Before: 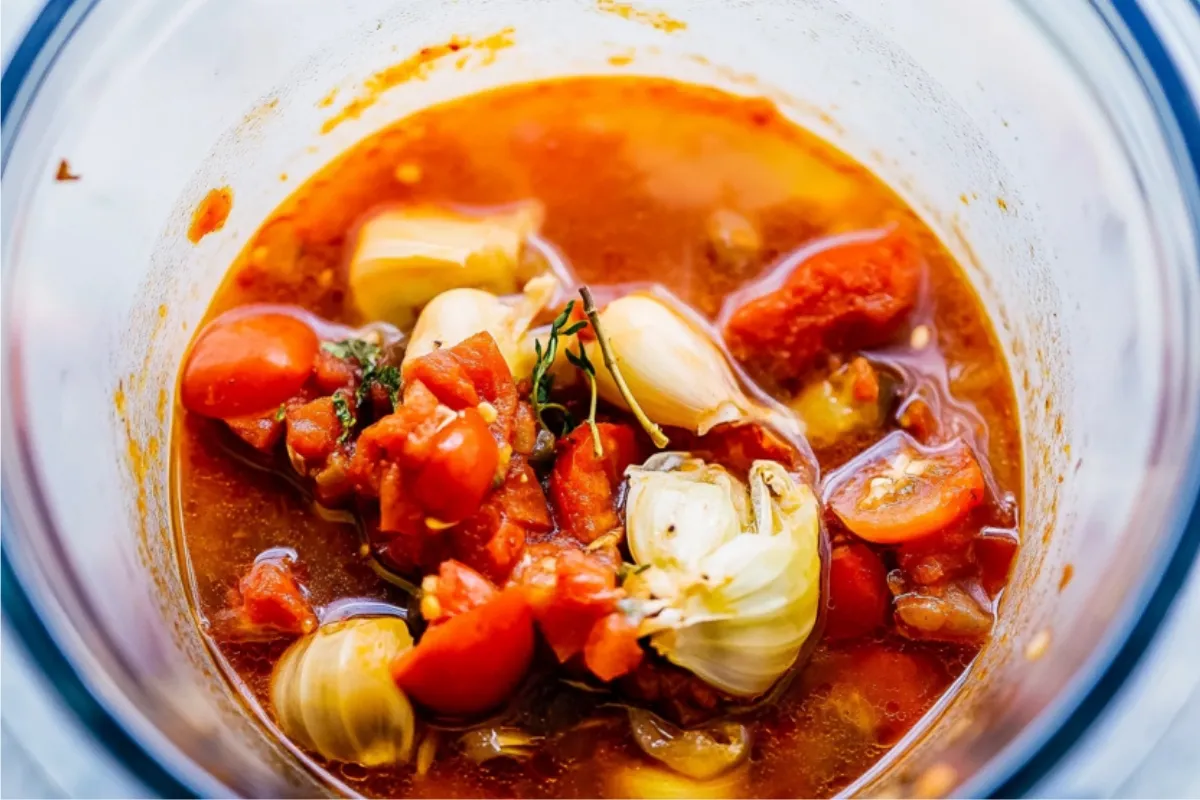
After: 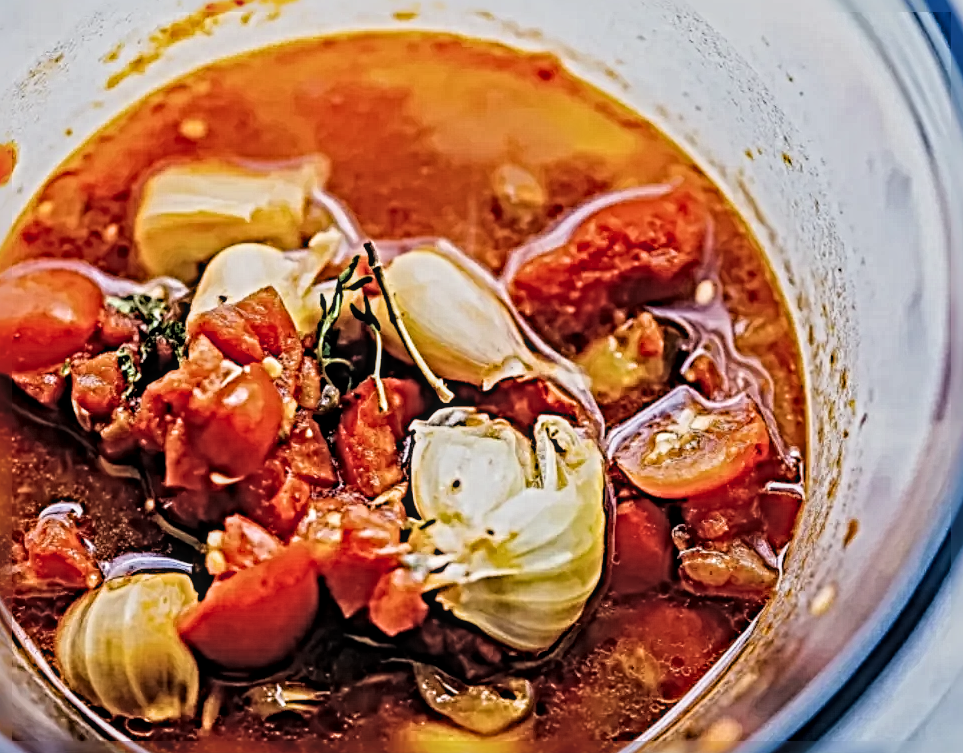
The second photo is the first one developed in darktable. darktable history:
local contrast: on, module defaults
filmic rgb: black relative exposure -5.83 EV, white relative exposure 3.4 EV, hardness 3.68
crop and rotate: left 17.959%, top 5.771%, right 1.742%
exposure: black level correction -0.014, exposure -0.193 EV, compensate highlight preservation false
sharpen: radius 6.3, amount 1.8, threshold 0
